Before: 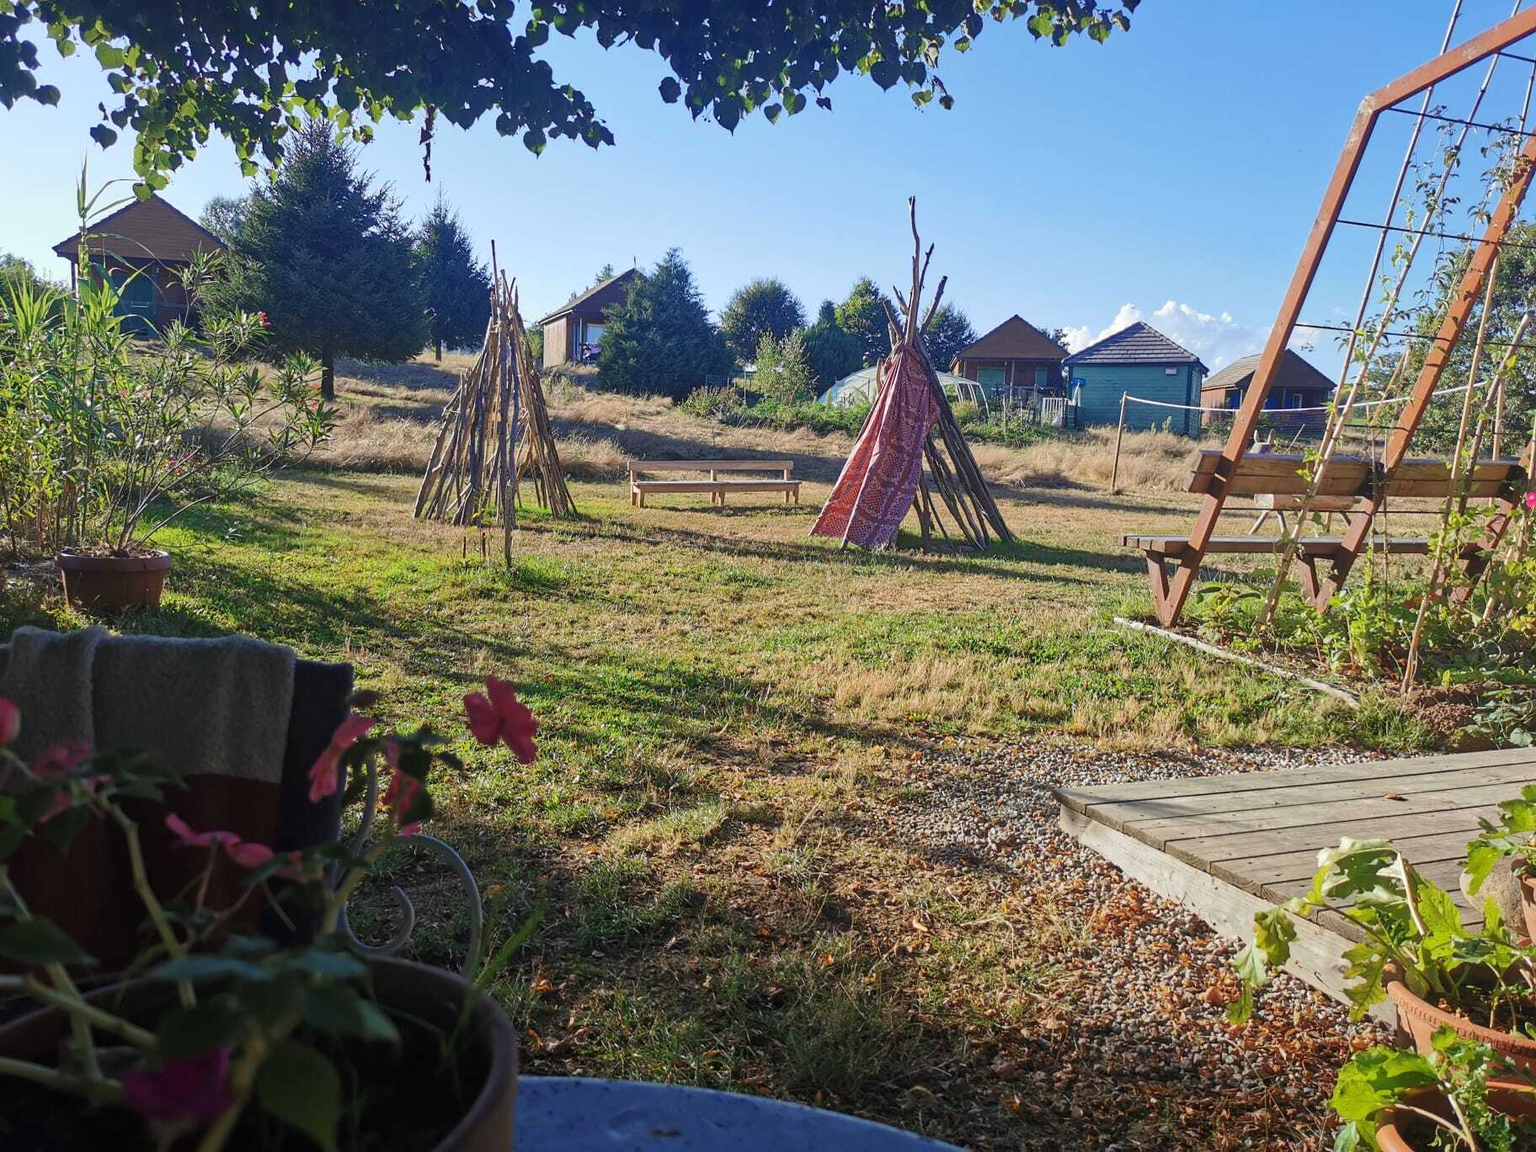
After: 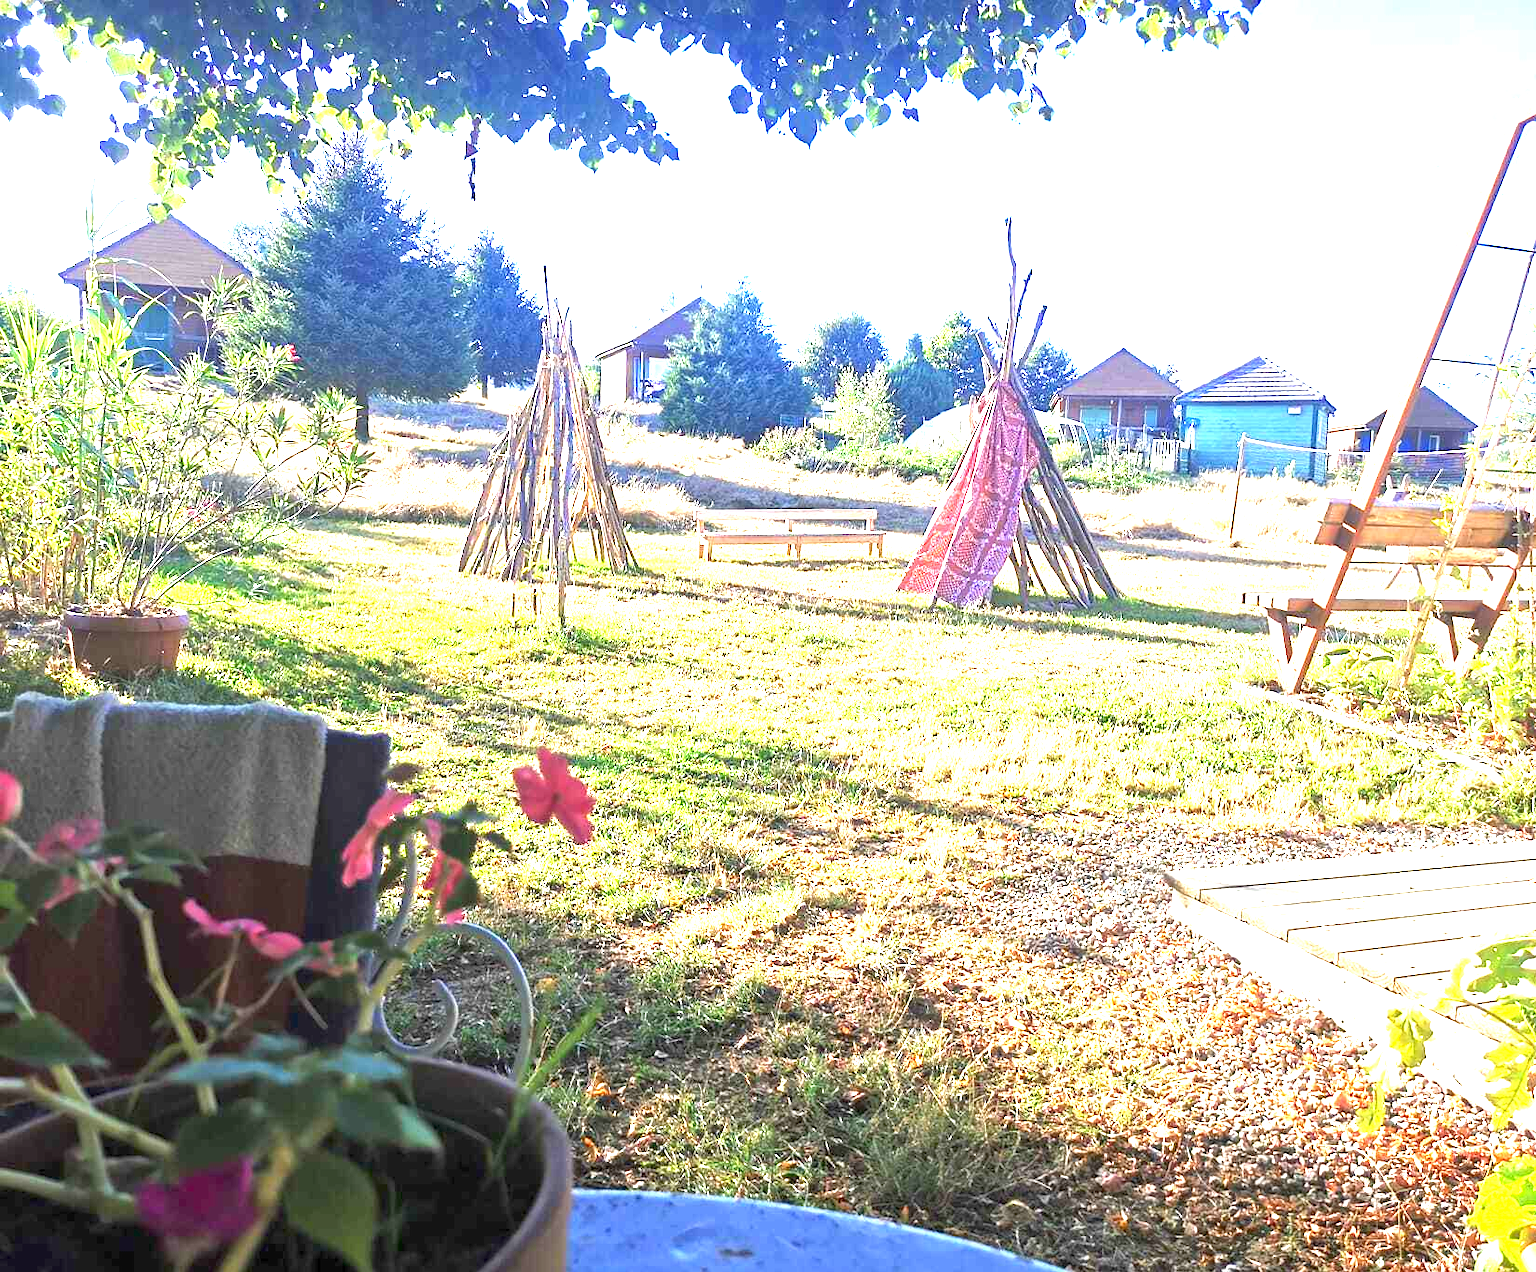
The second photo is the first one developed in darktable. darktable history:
crop: right 9.503%, bottom 0.039%
exposure: black level correction 0.001, exposure 2.702 EV, compensate exposure bias true, compensate highlight preservation false
